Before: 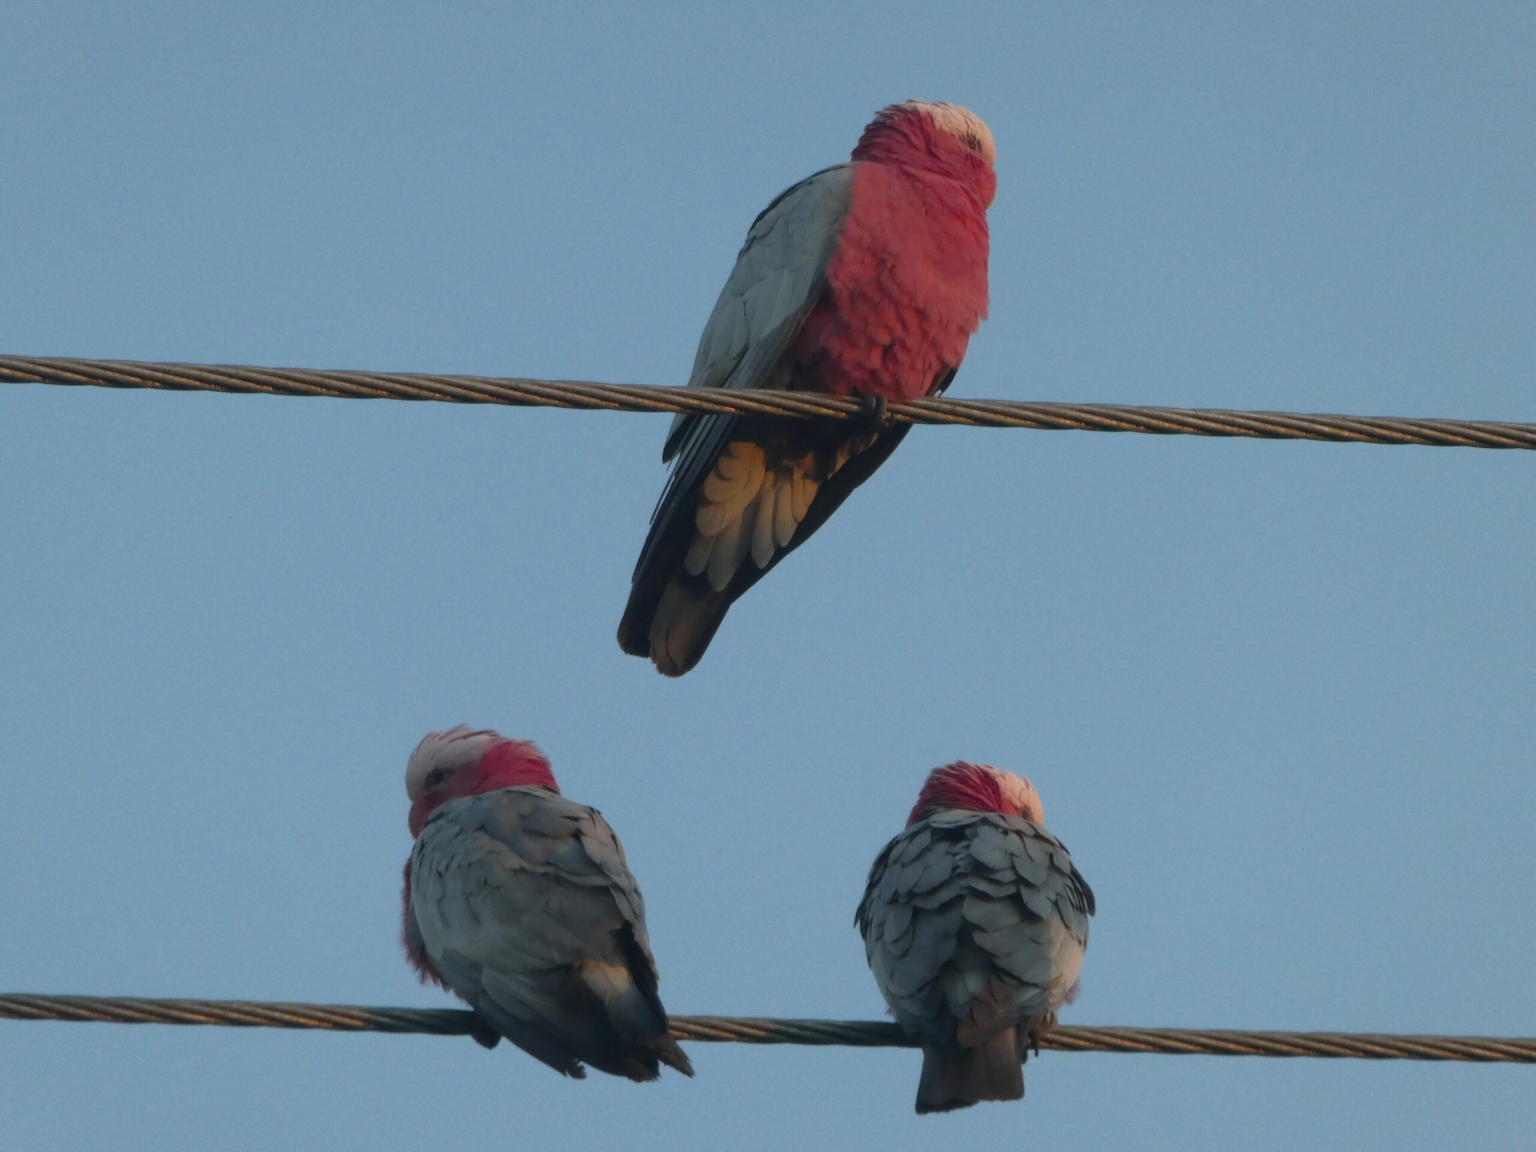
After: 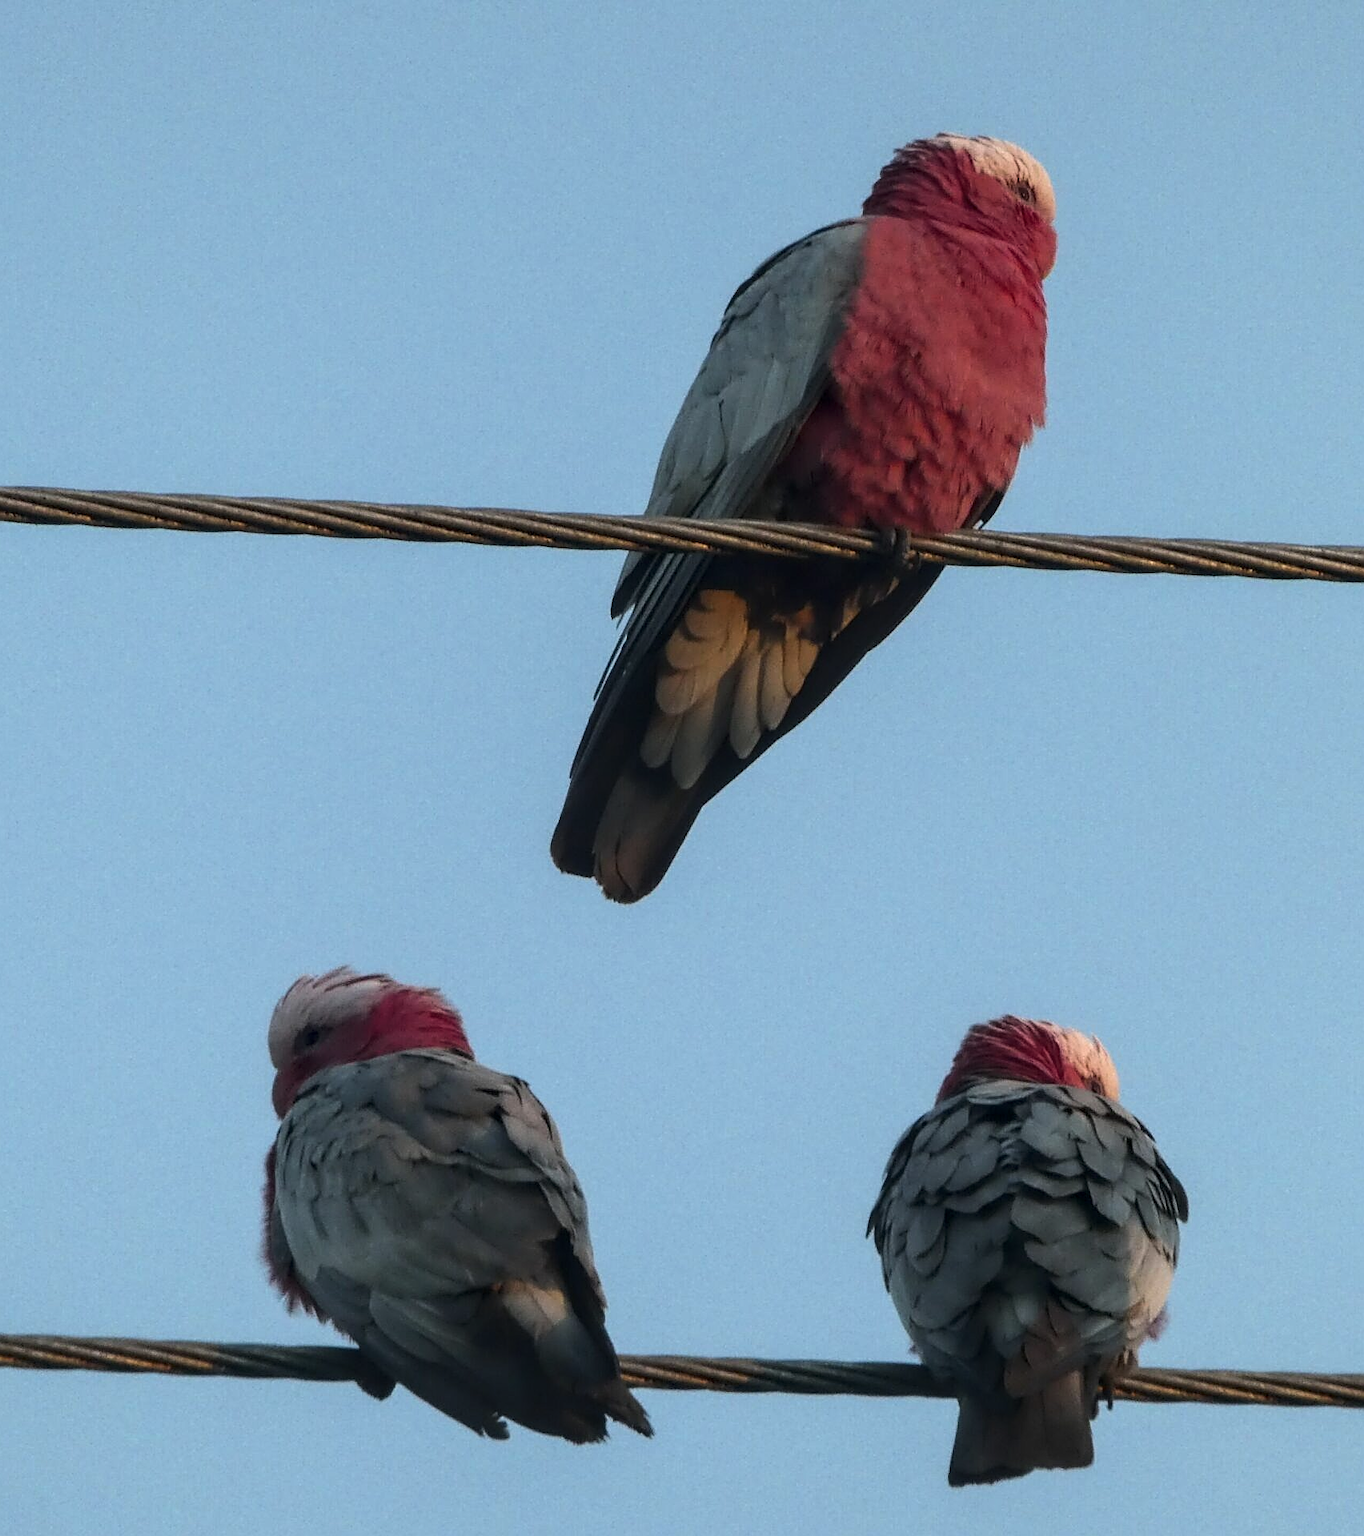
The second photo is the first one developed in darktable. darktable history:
tone equalizer: -8 EV -0.786 EV, -7 EV -0.737 EV, -6 EV -0.581 EV, -5 EV -0.394 EV, -3 EV 0.404 EV, -2 EV 0.6 EV, -1 EV 0.699 EV, +0 EV 0.764 EV, edges refinement/feathering 500, mask exposure compensation -1.57 EV, preserve details no
local contrast: on, module defaults
sharpen: on, module defaults
crop and rotate: left 13.354%, right 20.041%
